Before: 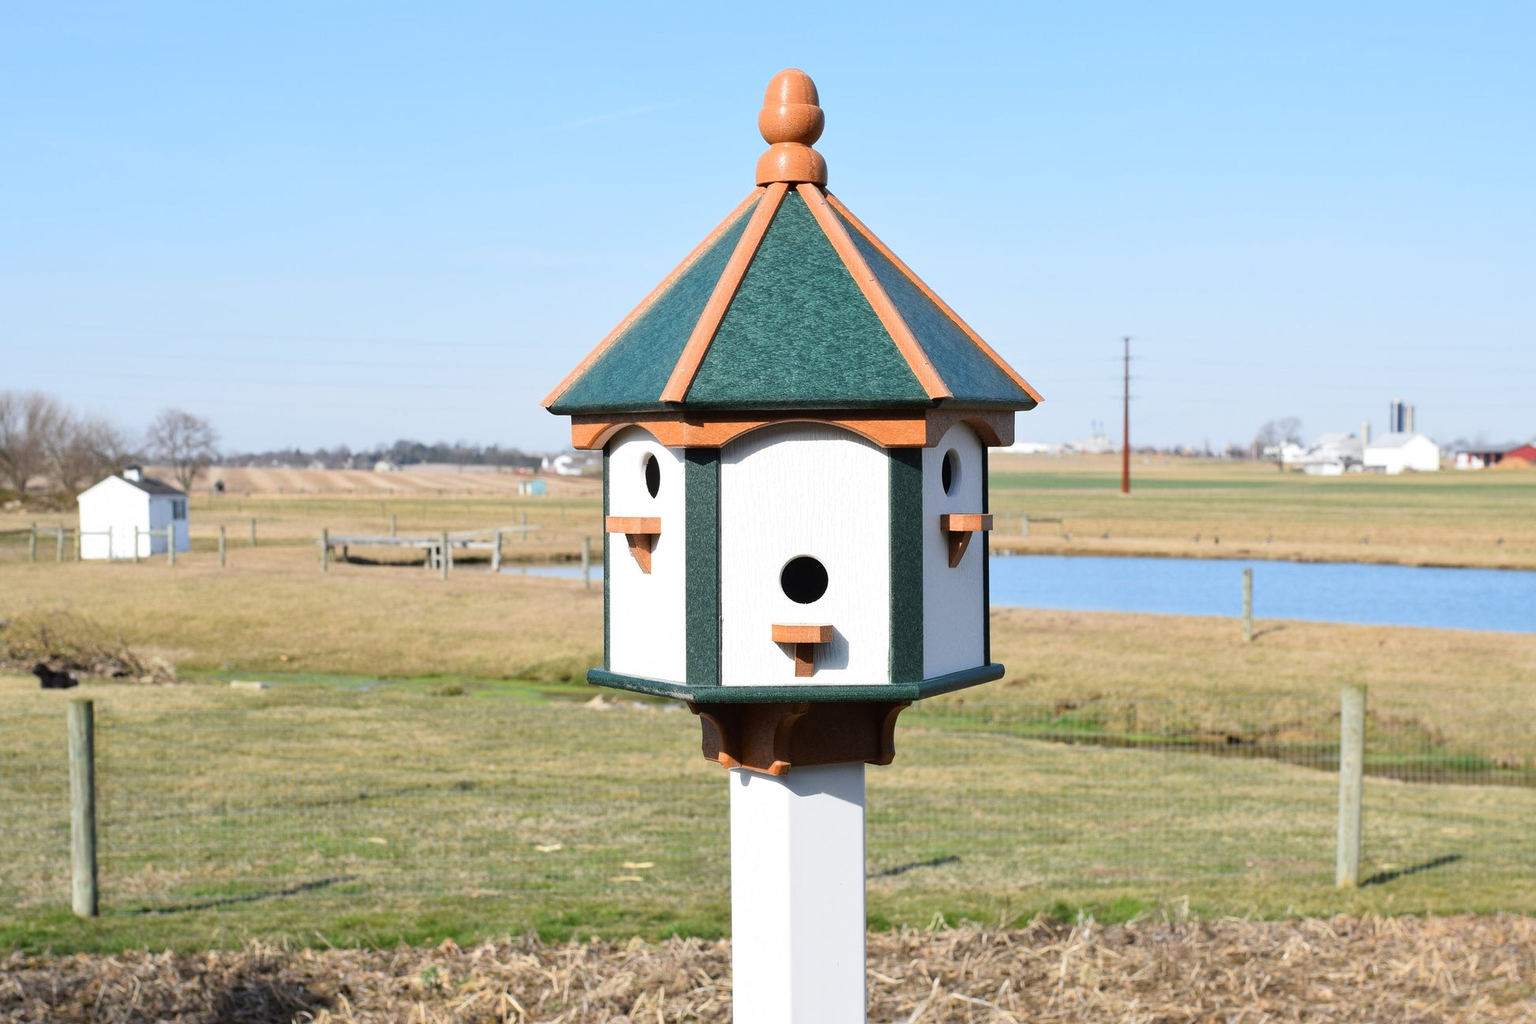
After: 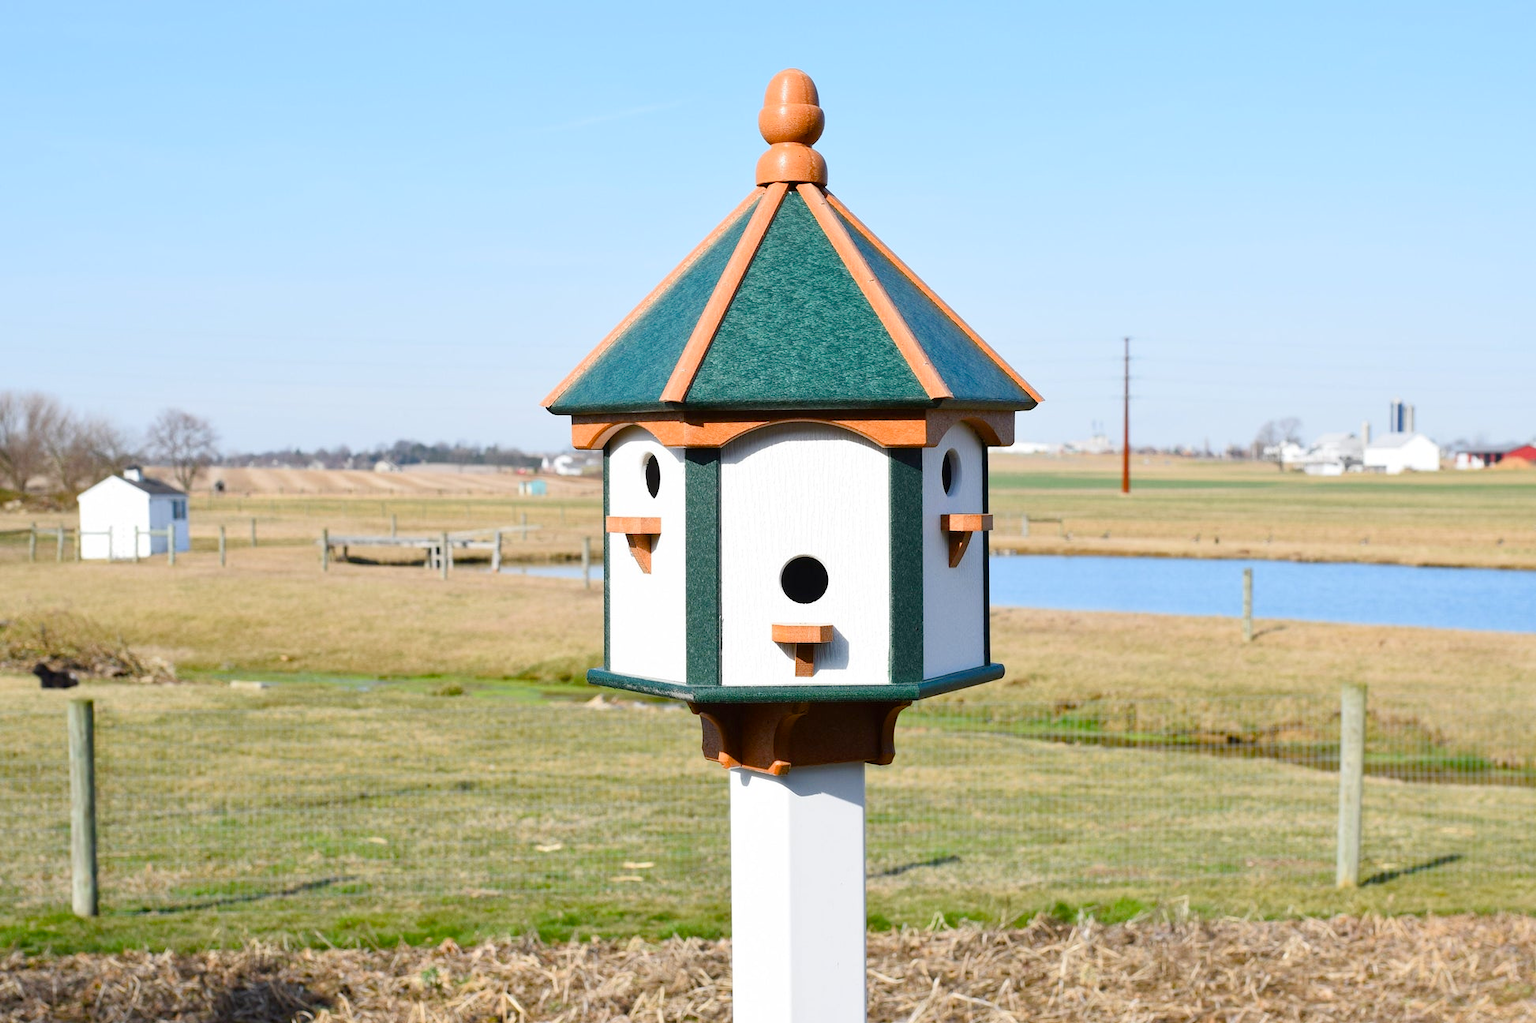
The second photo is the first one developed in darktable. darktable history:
base curve: curves: ch0 [(0, 0) (0.472, 0.508) (1, 1)]
white balance: emerald 1
color balance rgb: perceptual saturation grading › global saturation 20%, perceptual saturation grading › highlights -25%, perceptual saturation grading › shadows 50%
